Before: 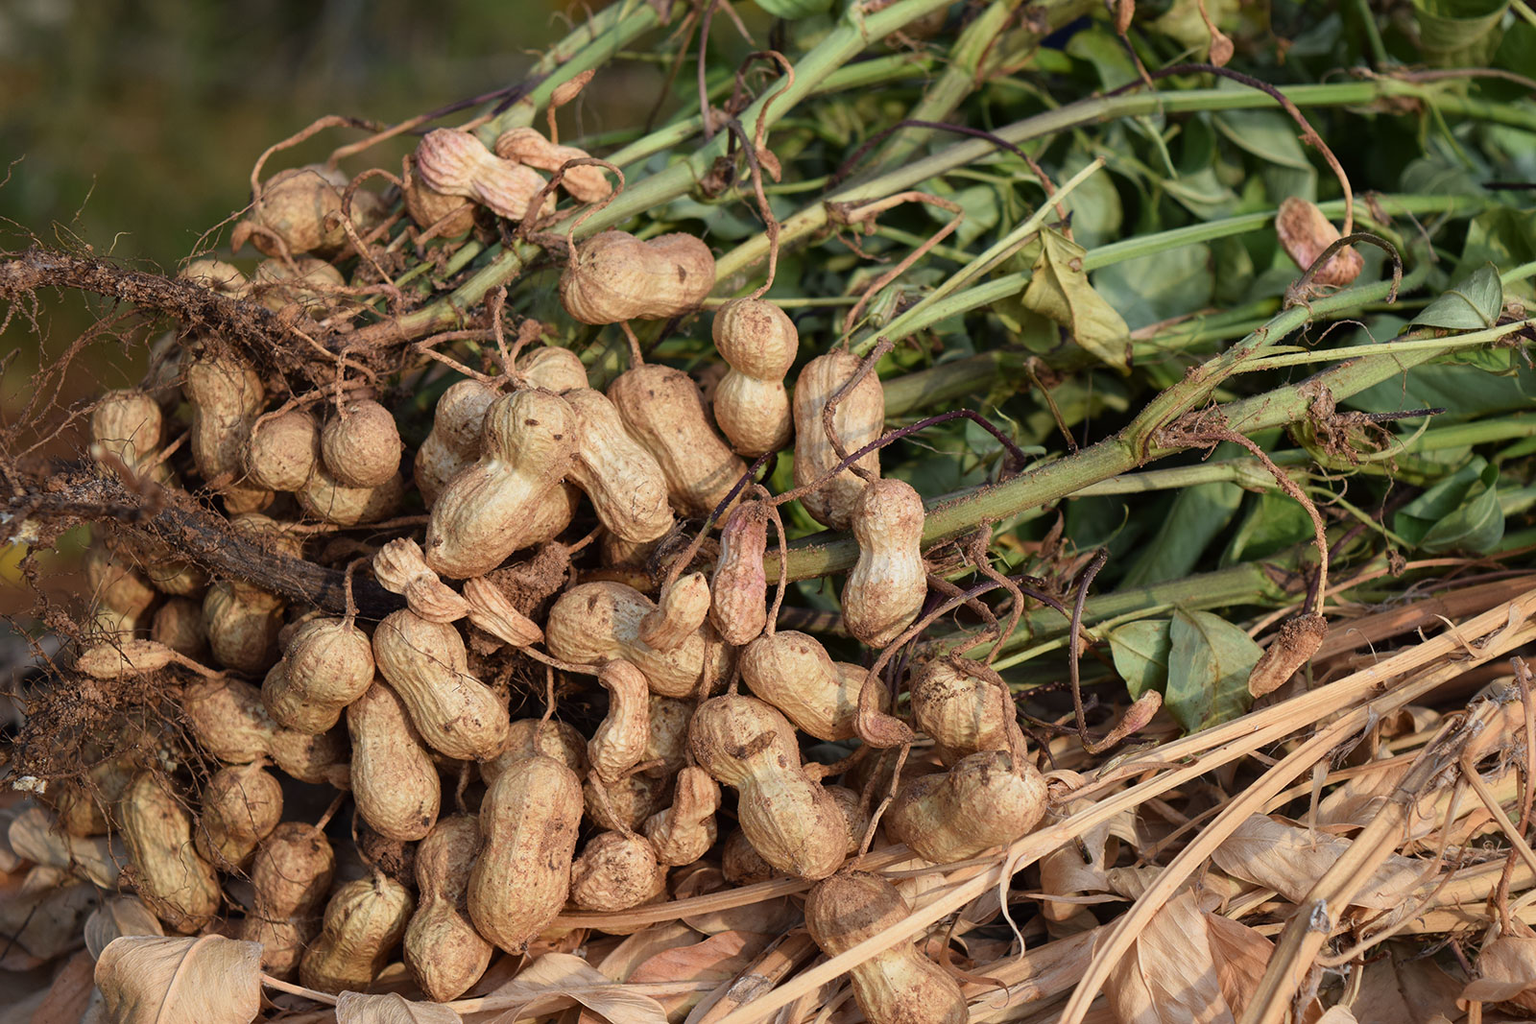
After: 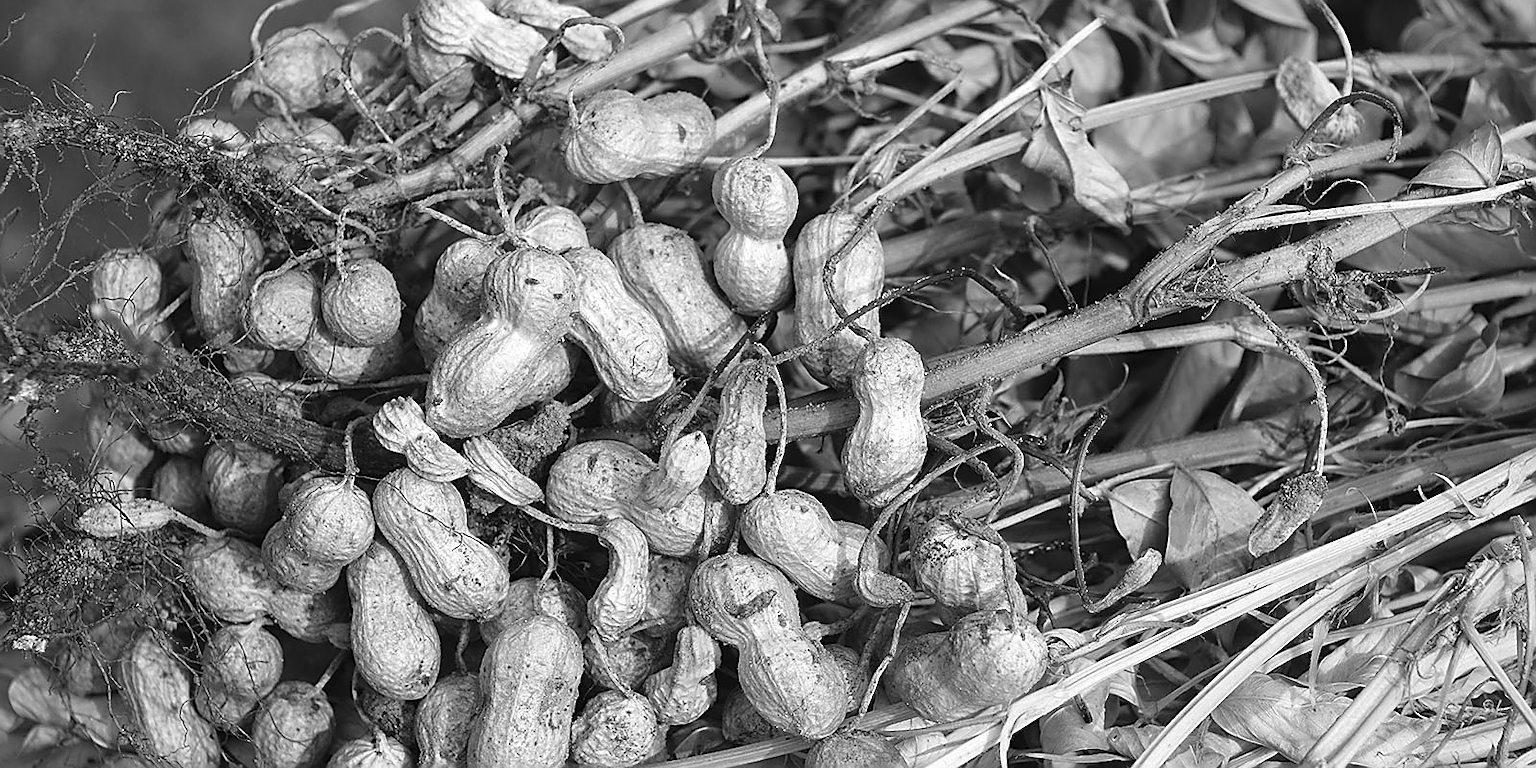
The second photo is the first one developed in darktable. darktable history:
crop: top 13.819%, bottom 11.169%
sharpen: radius 1.4, amount 1.25, threshold 0.7
exposure: black level correction -0.002, exposure 0.54 EV, compensate highlight preservation false
monochrome: a -35.87, b 49.73, size 1.7
